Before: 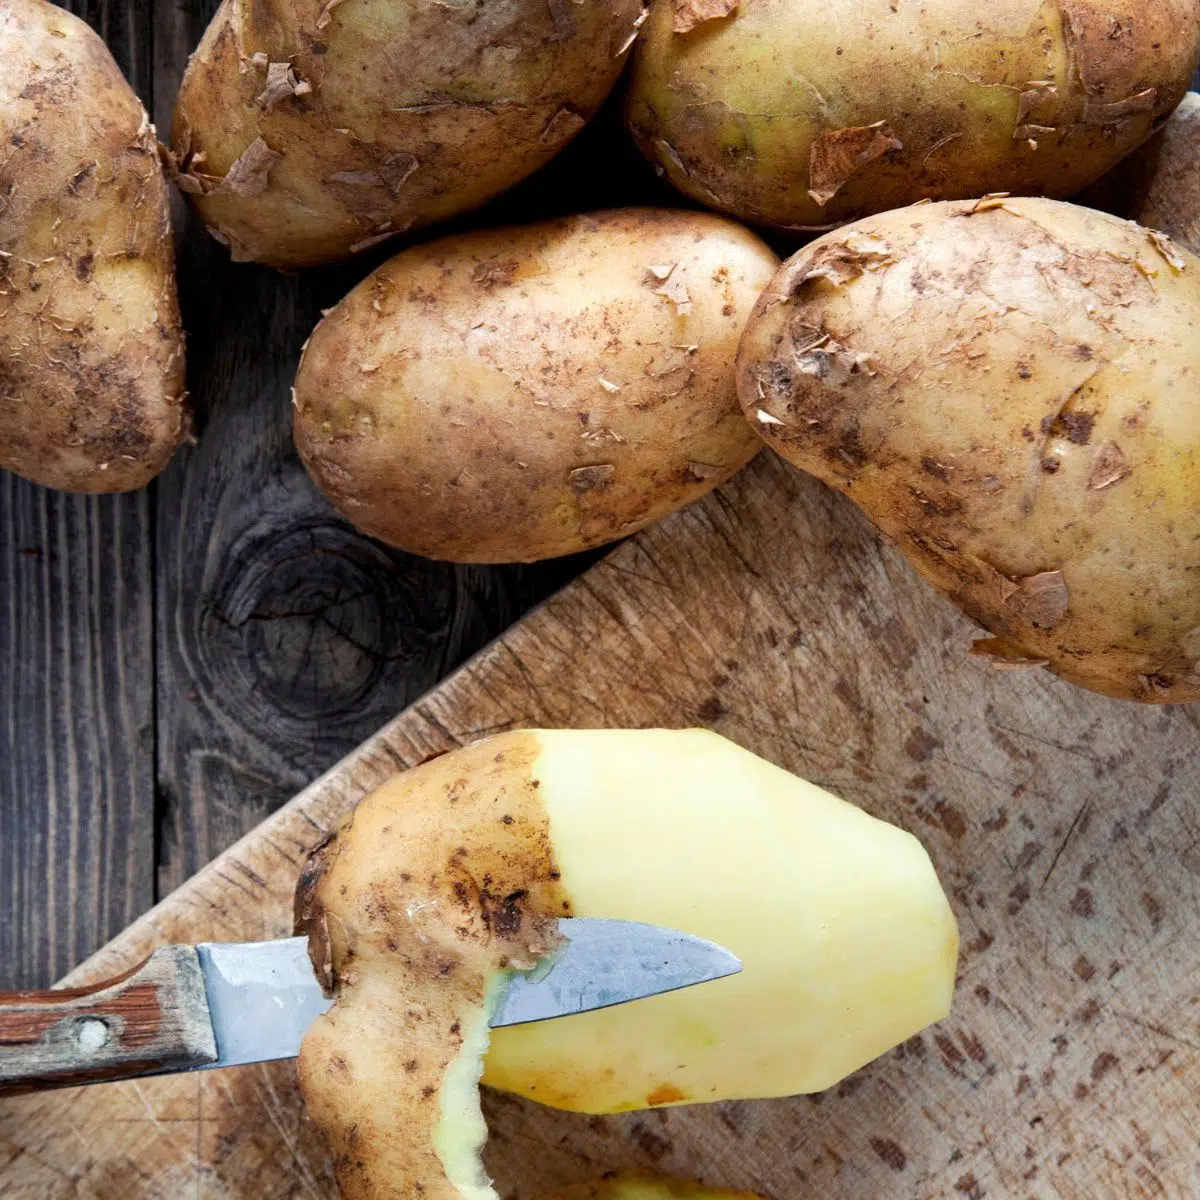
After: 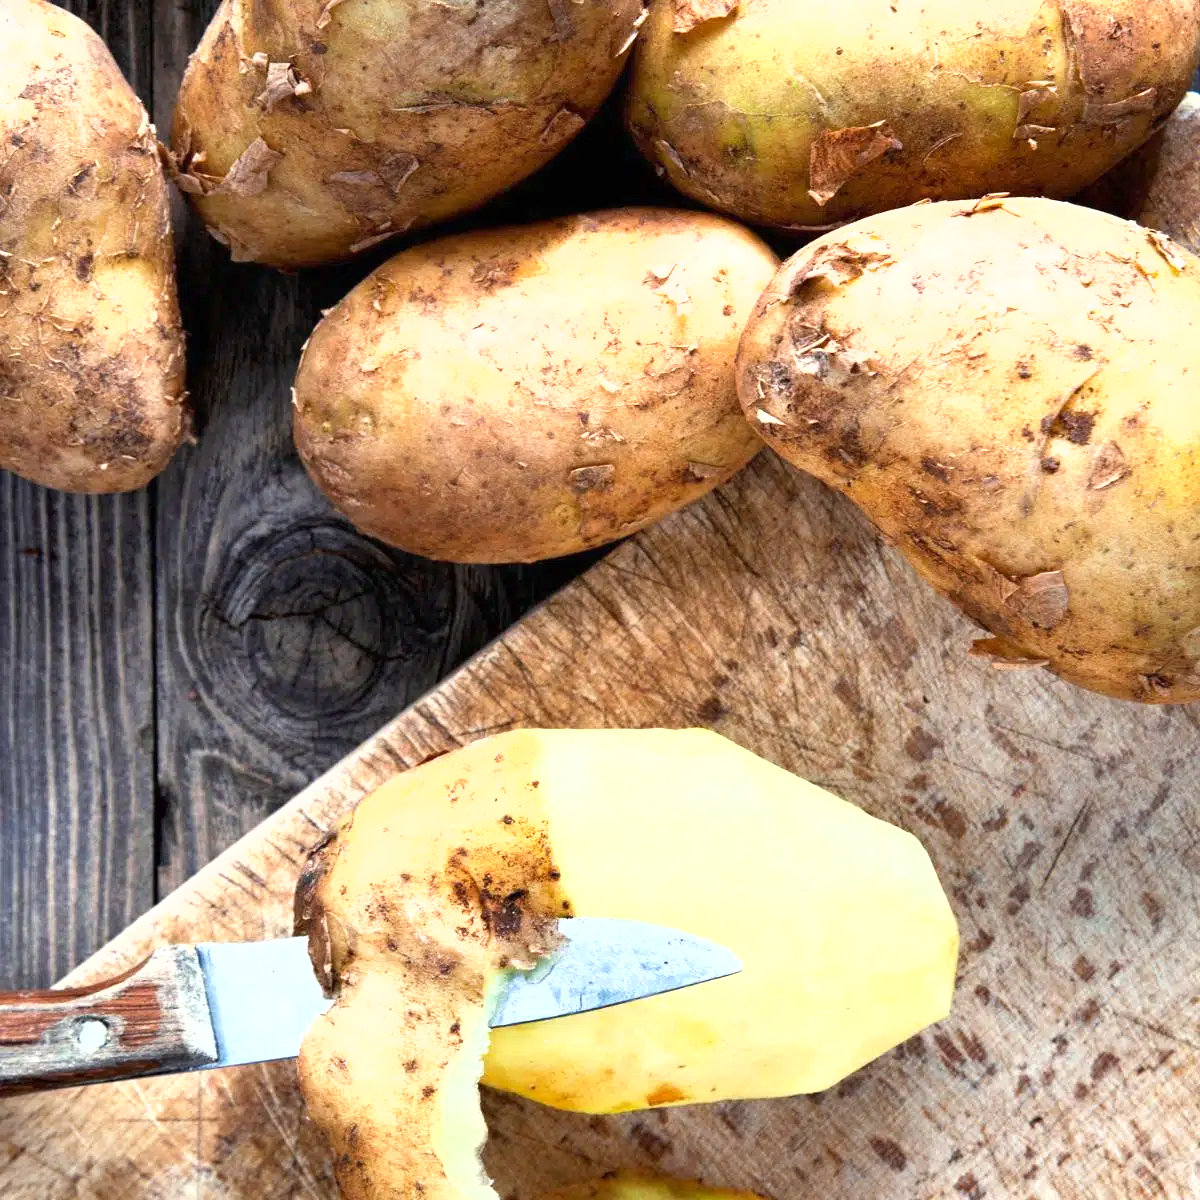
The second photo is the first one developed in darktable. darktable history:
exposure: black level correction 0, exposure 1 EV, compensate exposure bias true, compensate highlight preservation false
shadows and highlights: radius 125.46, shadows 30.51, highlights -30.51, low approximation 0.01, soften with gaussian
